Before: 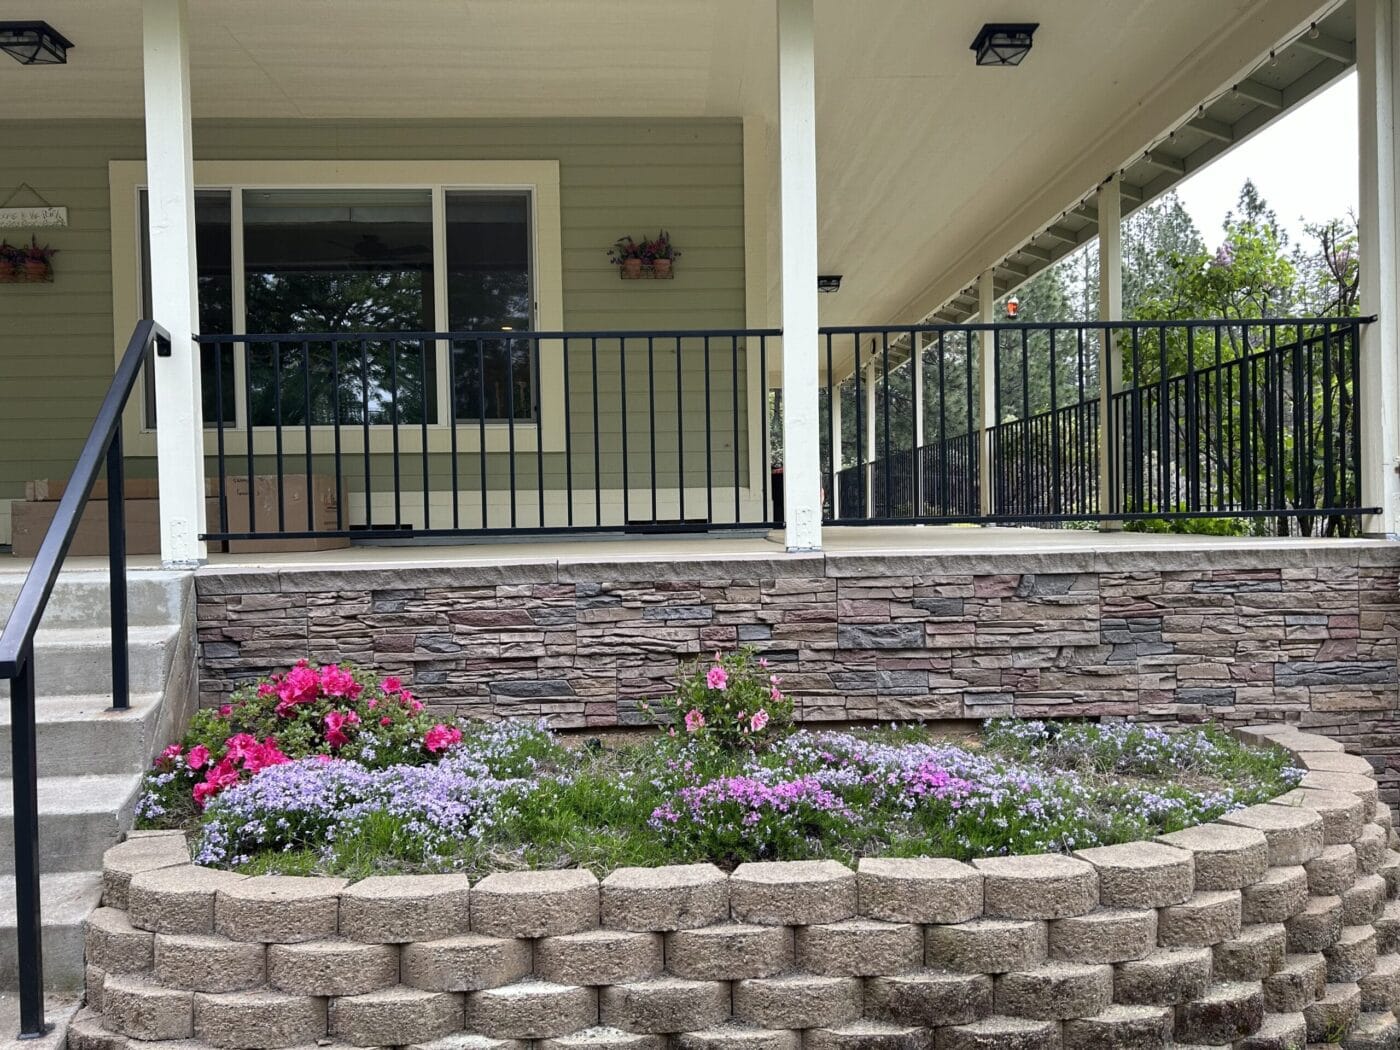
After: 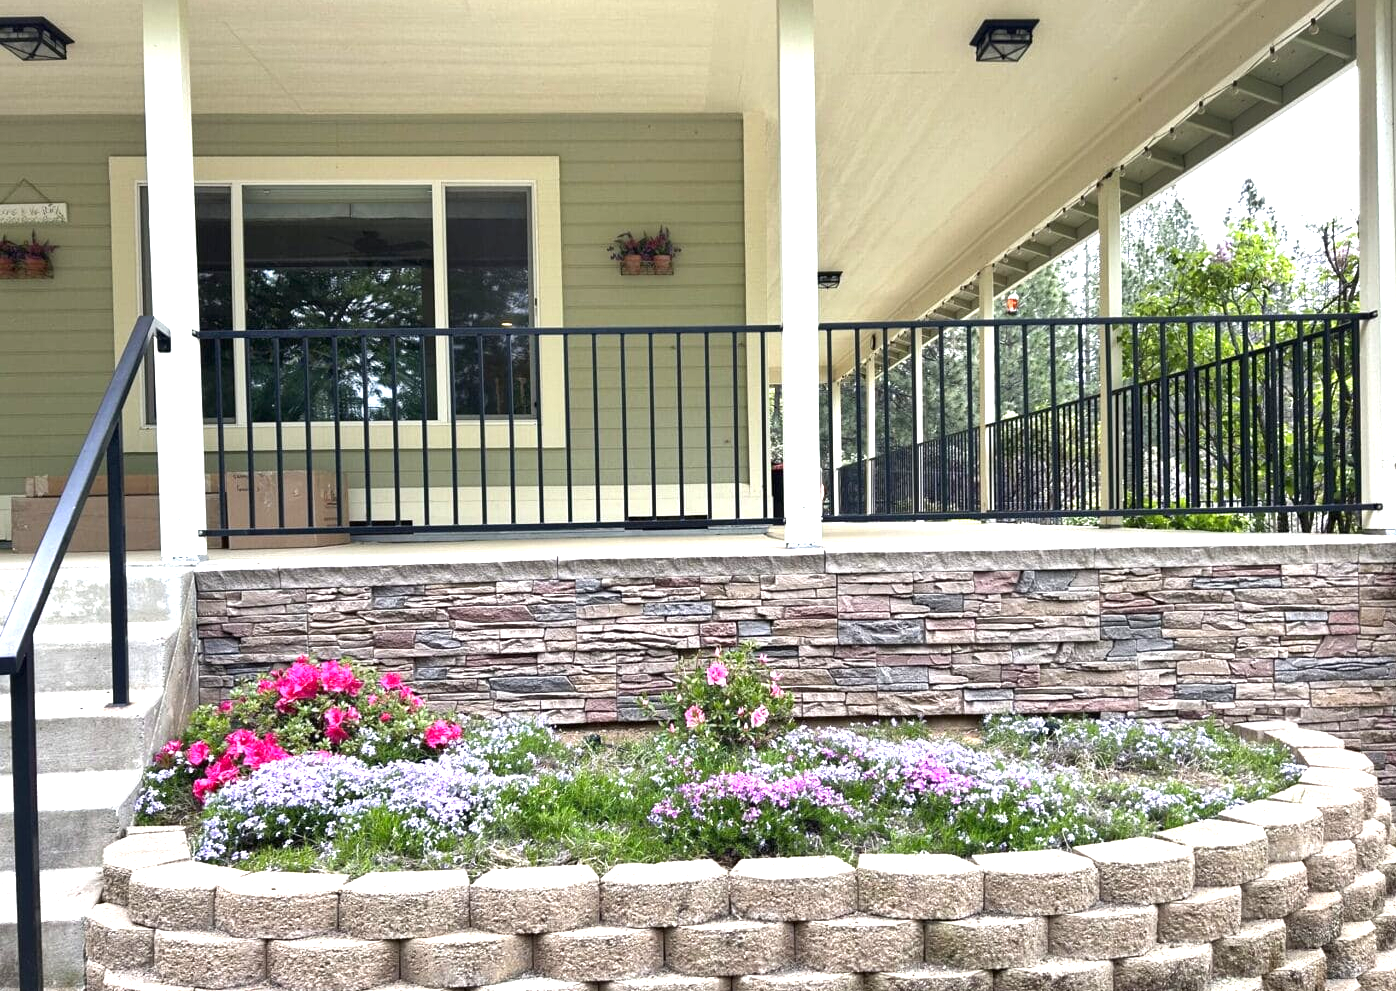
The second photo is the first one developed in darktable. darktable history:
crop: top 0.45%, right 0.254%, bottom 5.106%
exposure: black level correction 0, exposure 1.199 EV, compensate highlight preservation false
shadows and highlights: shadows 31.84, highlights -32.97, soften with gaussian
